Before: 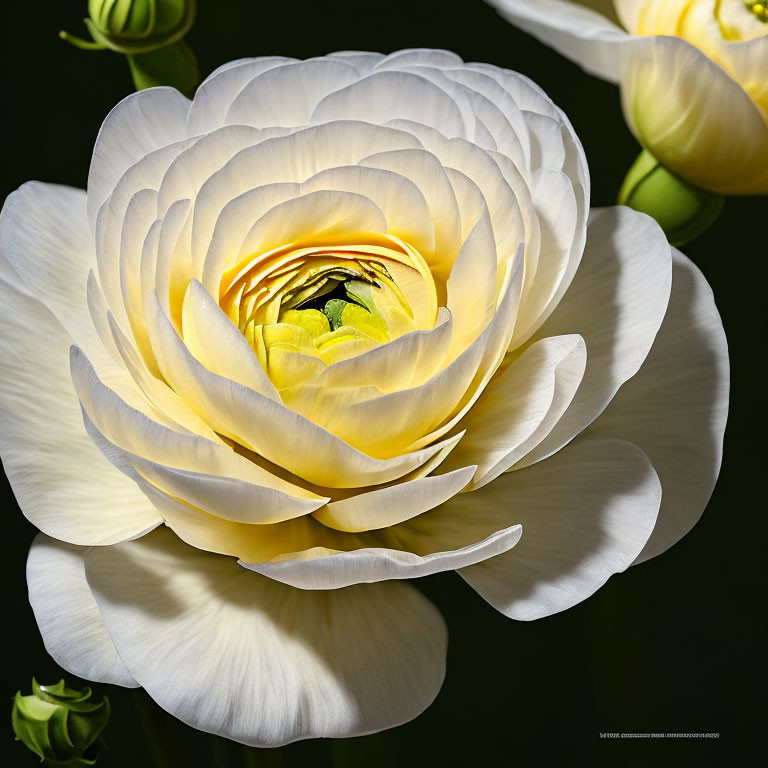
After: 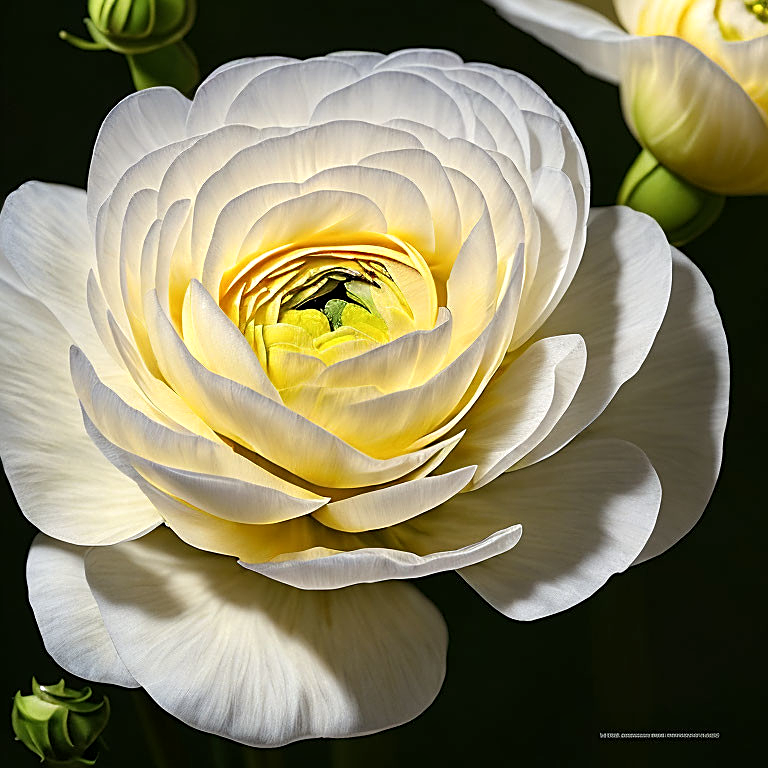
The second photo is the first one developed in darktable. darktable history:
local contrast: highlights 107%, shadows 100%, detail 120%, midtone range 0.2
sharpen: on, module defaults
